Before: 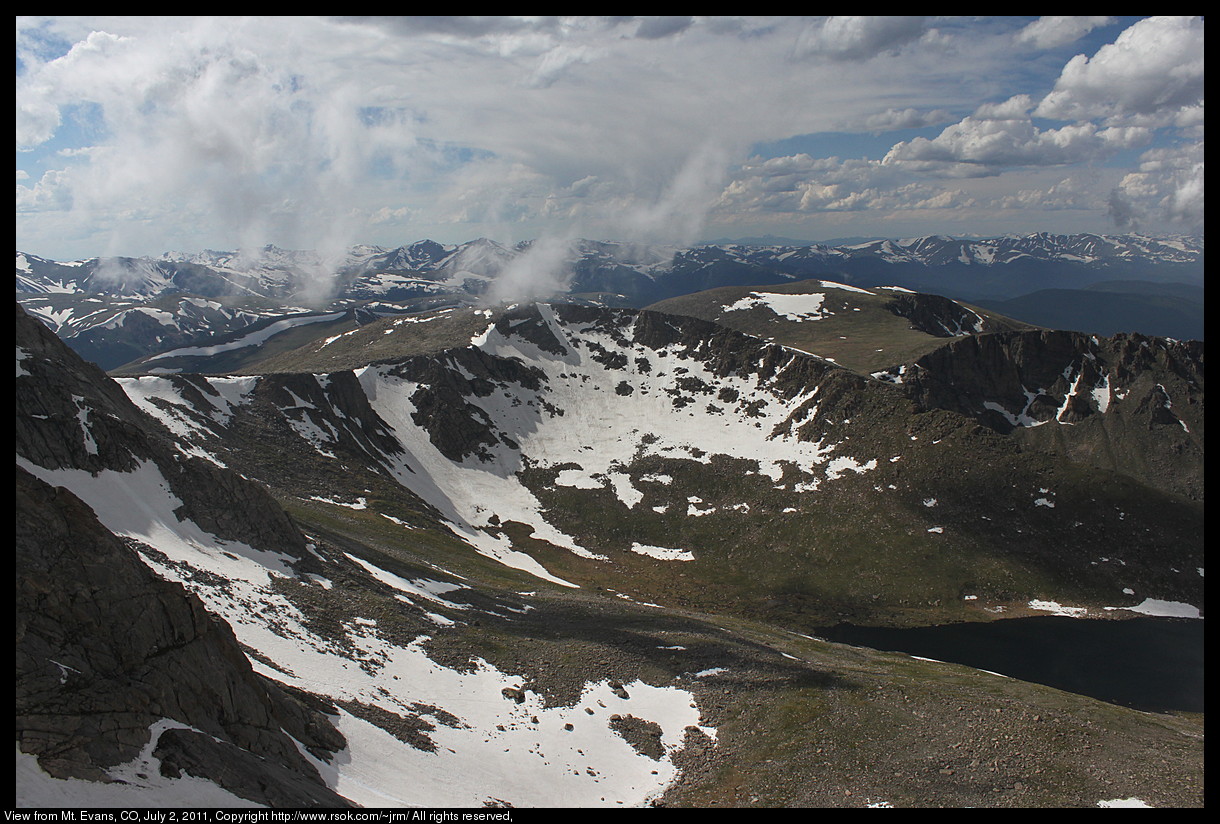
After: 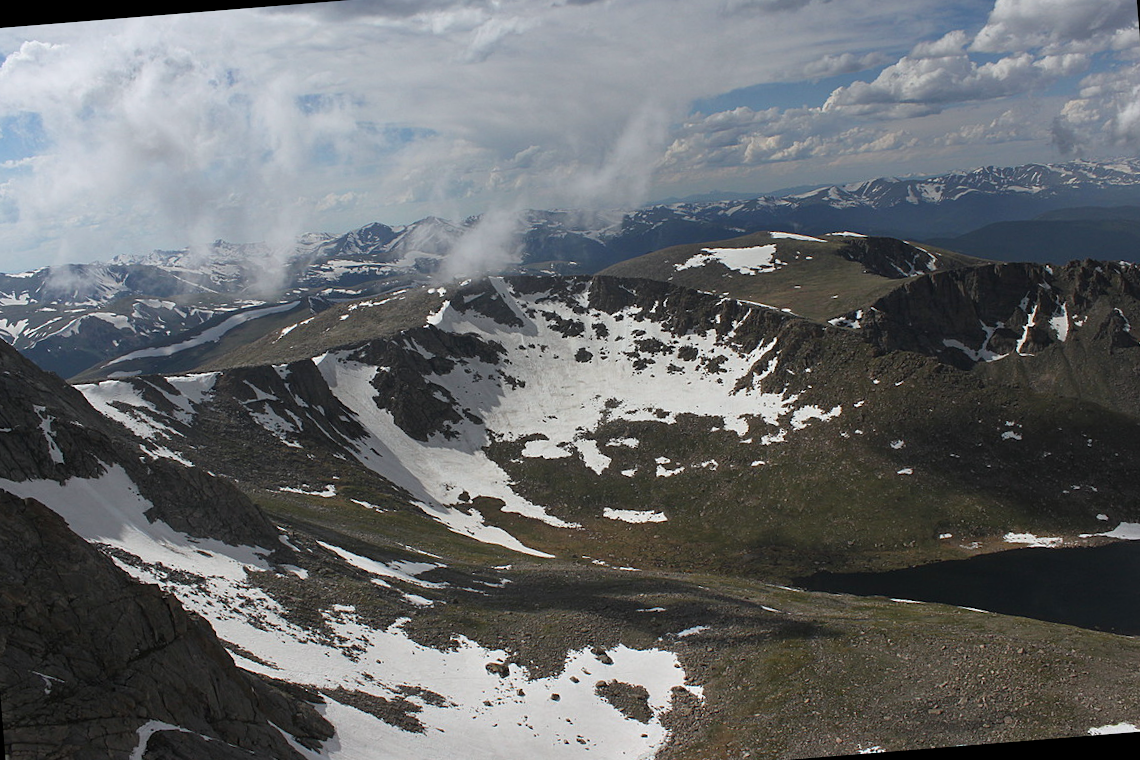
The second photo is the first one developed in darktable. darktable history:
white balance: red 0.988, blue 1.017
rotate and perspective: rotation -4.57°, crop left 0.054, crop right 0.944, crop top 0.087, crop bottom 0.914
